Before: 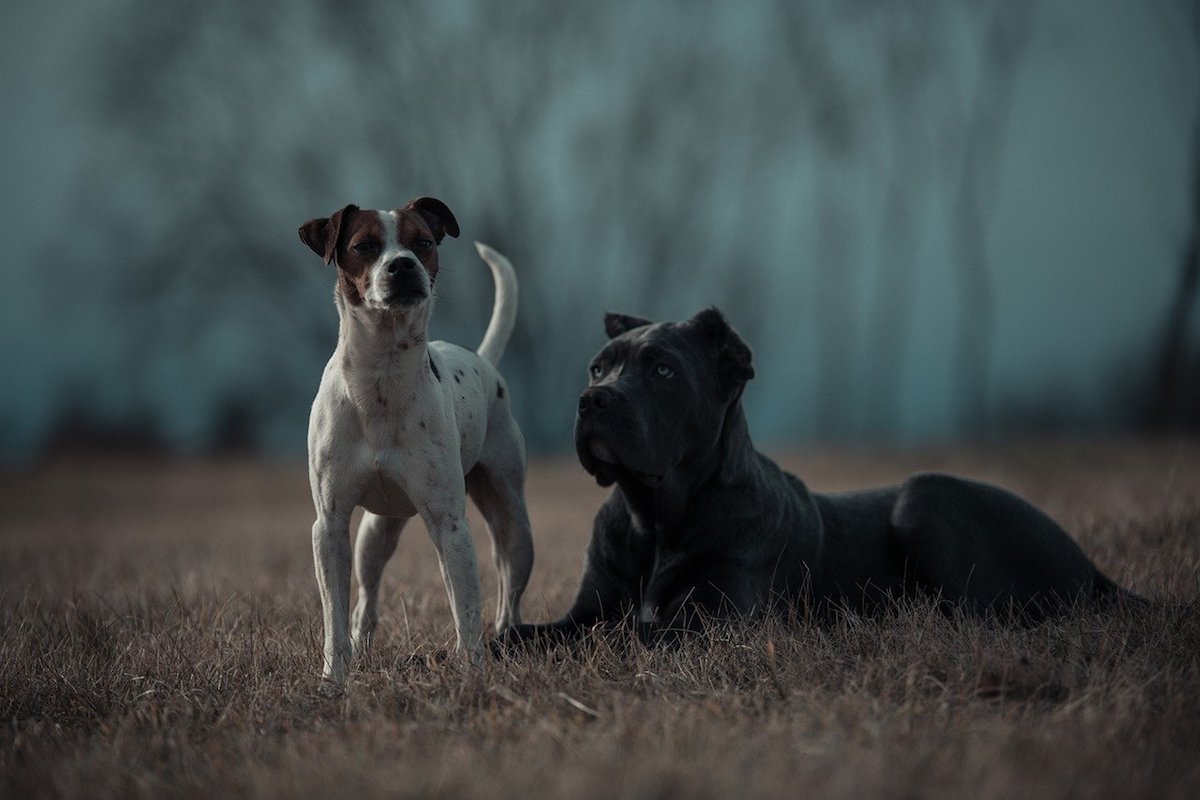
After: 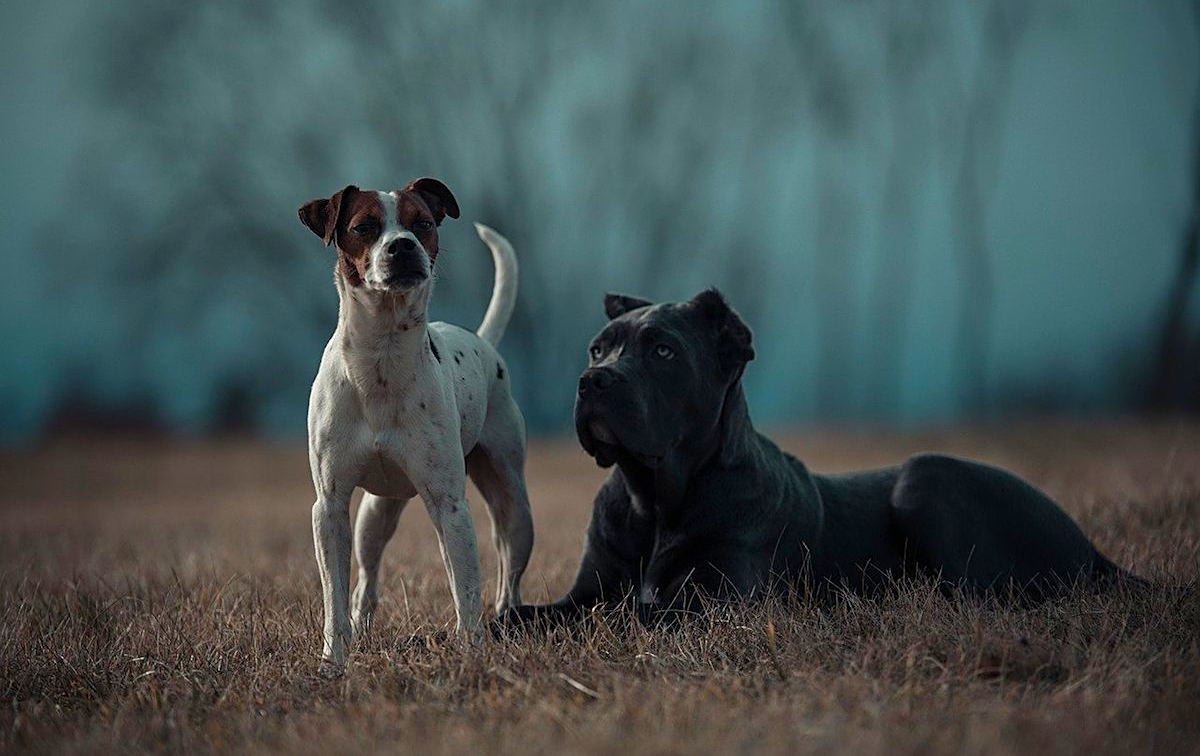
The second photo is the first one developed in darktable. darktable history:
sharpen: on, module defaults
levels: levels [0, 0.476, 0.951]
crop and rotate: top 2.479%, bottom 3.018%
color balance rgb: perceptual saturation grading › global saturation 35%, perceptual saturation grading › highlights -30%, perceptual saturation grading › shadows 35%, perceptual brilliance grading › global brilliance 3%, perceptual brilliance grading › highlights -3%, perceptual brilliance grading › shadows 3%
